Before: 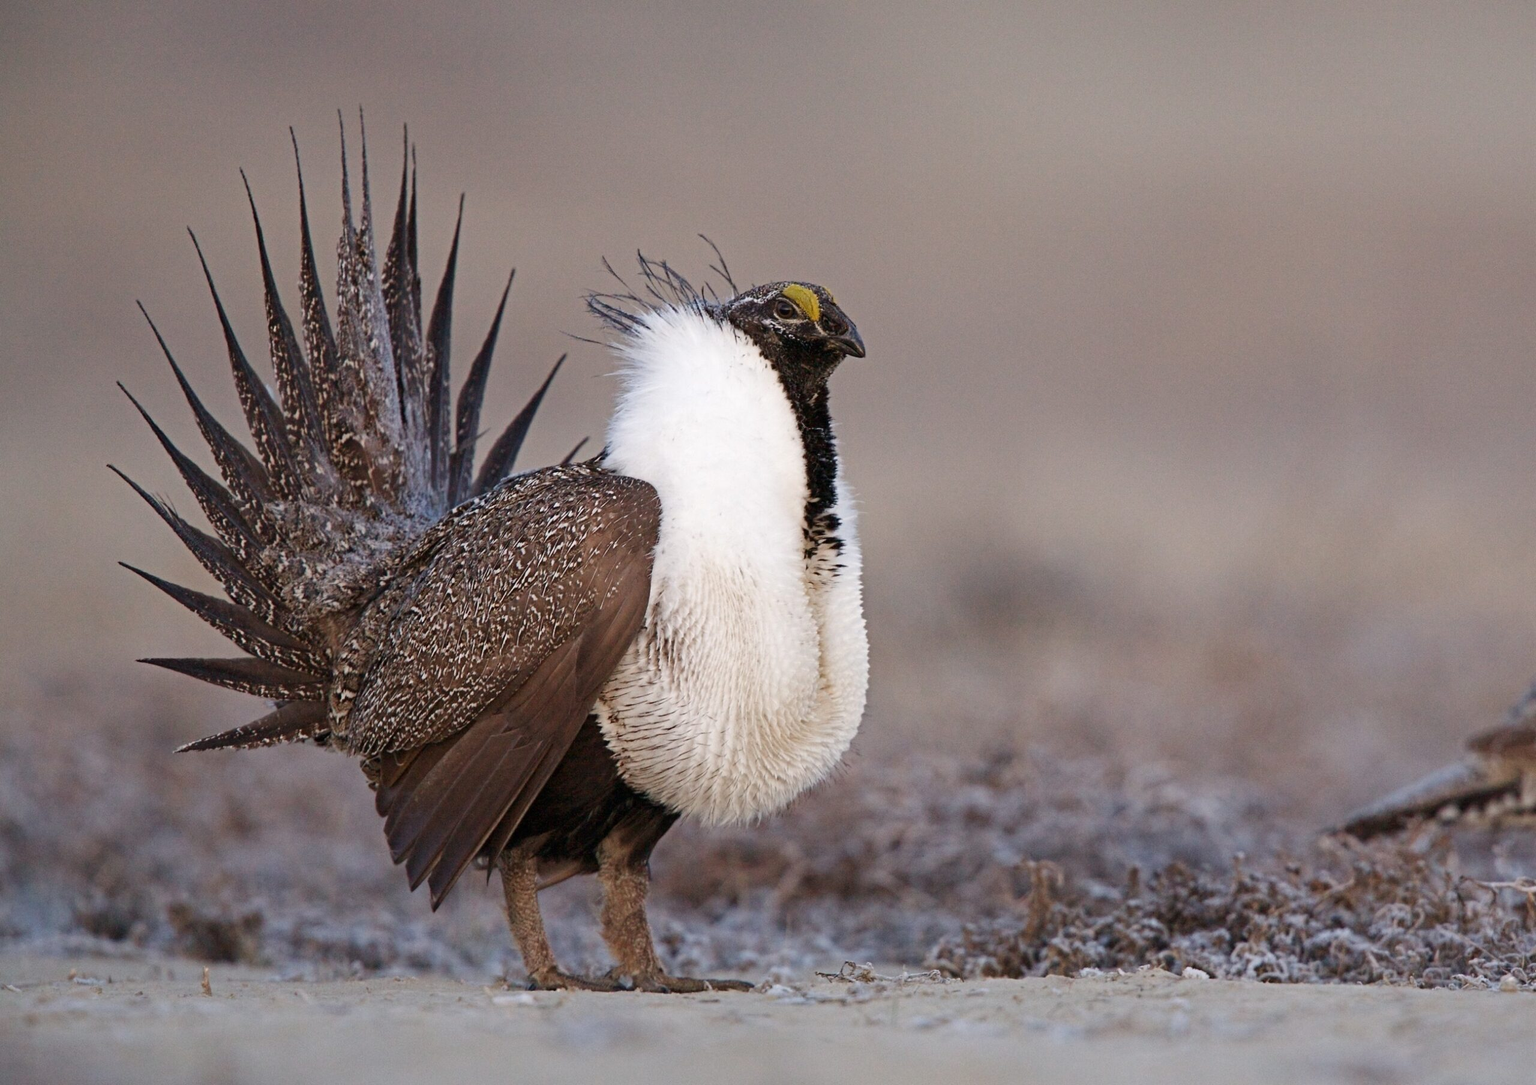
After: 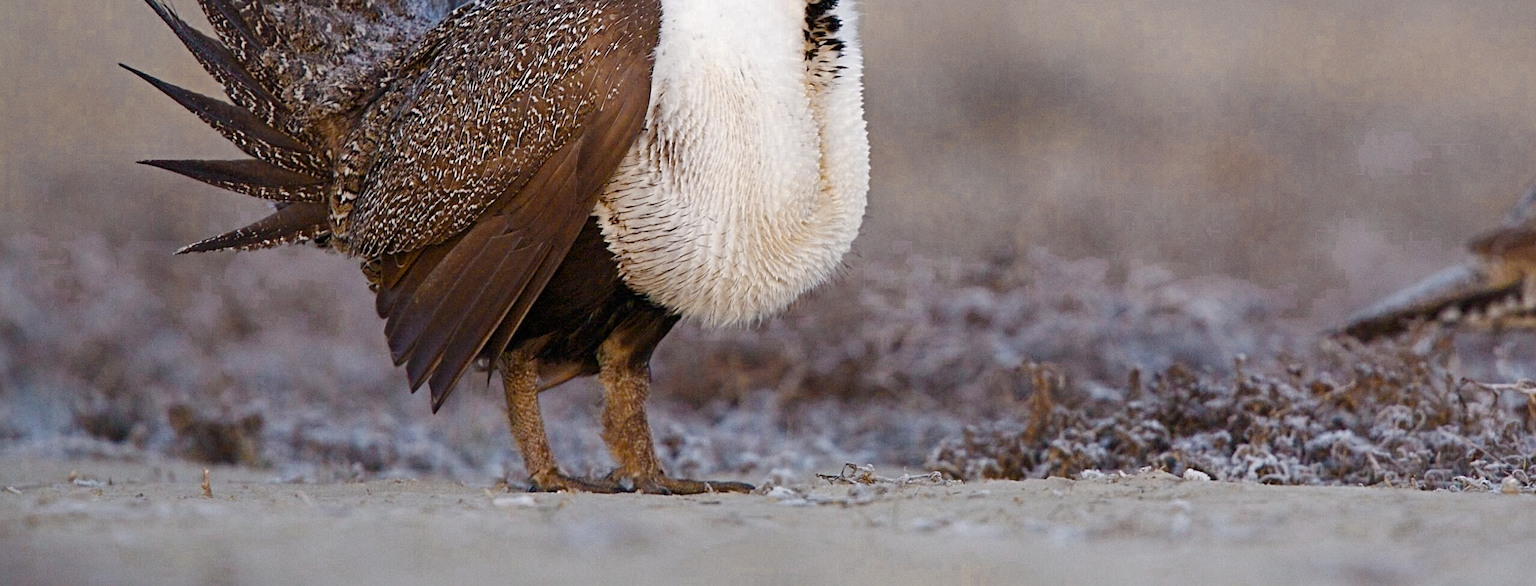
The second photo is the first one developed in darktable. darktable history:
crop and rotate: top 45.988%, right 0.058%
color balance rgb: linear chroma grading › global chroma 14.557%, perceptual saturation grading › global saturation 0.599%, perceptual saturation grading › highlights -33.334%, perceptual saturation grading › mid-tones 15.084%, perceptual saturation grading › shadows 48.152%, global vibrance 20.62%
color zones: curves: ch0 [(0.004, 0.306) (0.107, 0.448) (0.252, 0.656) (0.41, 0.398) (0.595, 0.515) (0.768, 0.628)]; ch1 [(0.07, 0.323) (0.151, 0.452) (0.252, 0.608) (0.346, 0.221) (0.463, 0.189) (0.61, 0.368) (0.735, 0.395) (0.921, 0.412)]; ch2 [(0, 0.476) (0.132, 0.512) (0.243, 0.512) (0.397, 0.48) (0.522, 0.376) (0.634, 0.536) (0.761, 0.46)]
sharpen: radius 2.116, amount 0.388, threshold 0.16
